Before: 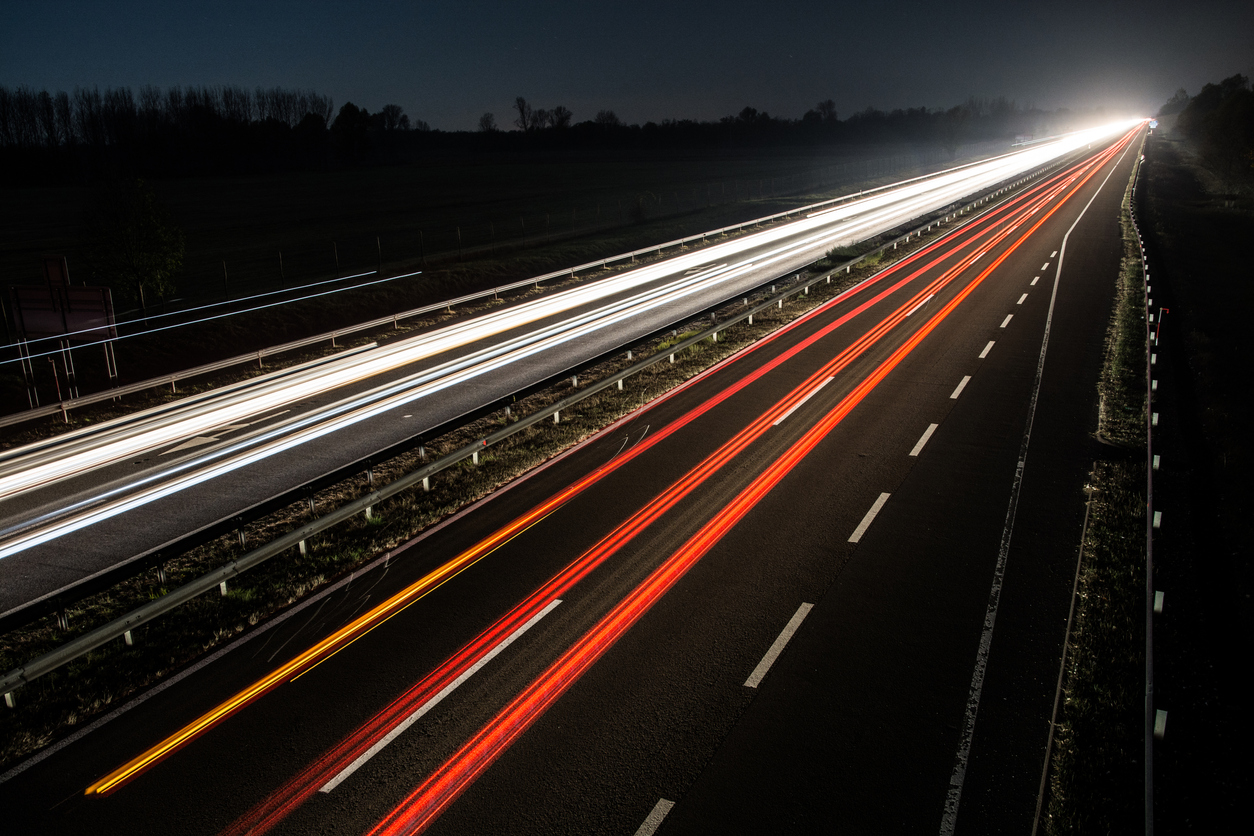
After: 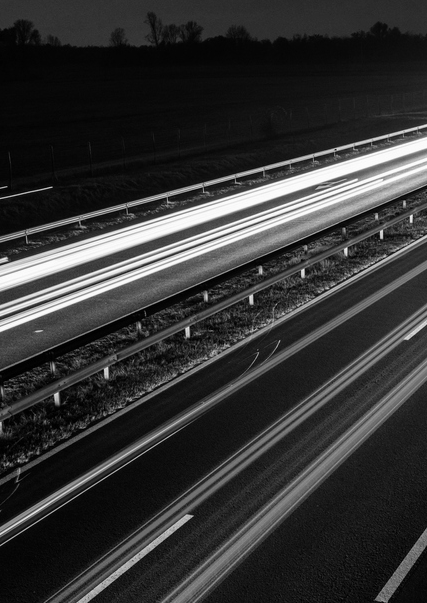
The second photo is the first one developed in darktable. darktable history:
color calibration: output gray [0.22, 0.42, 0.37, 0], illuminant as shot in camera, x 0.359, y 0.362, temperature 4576.23 K
crop and rotate: left 29.51%, top 10.242%, right 36.402%, bottom 17.551%
